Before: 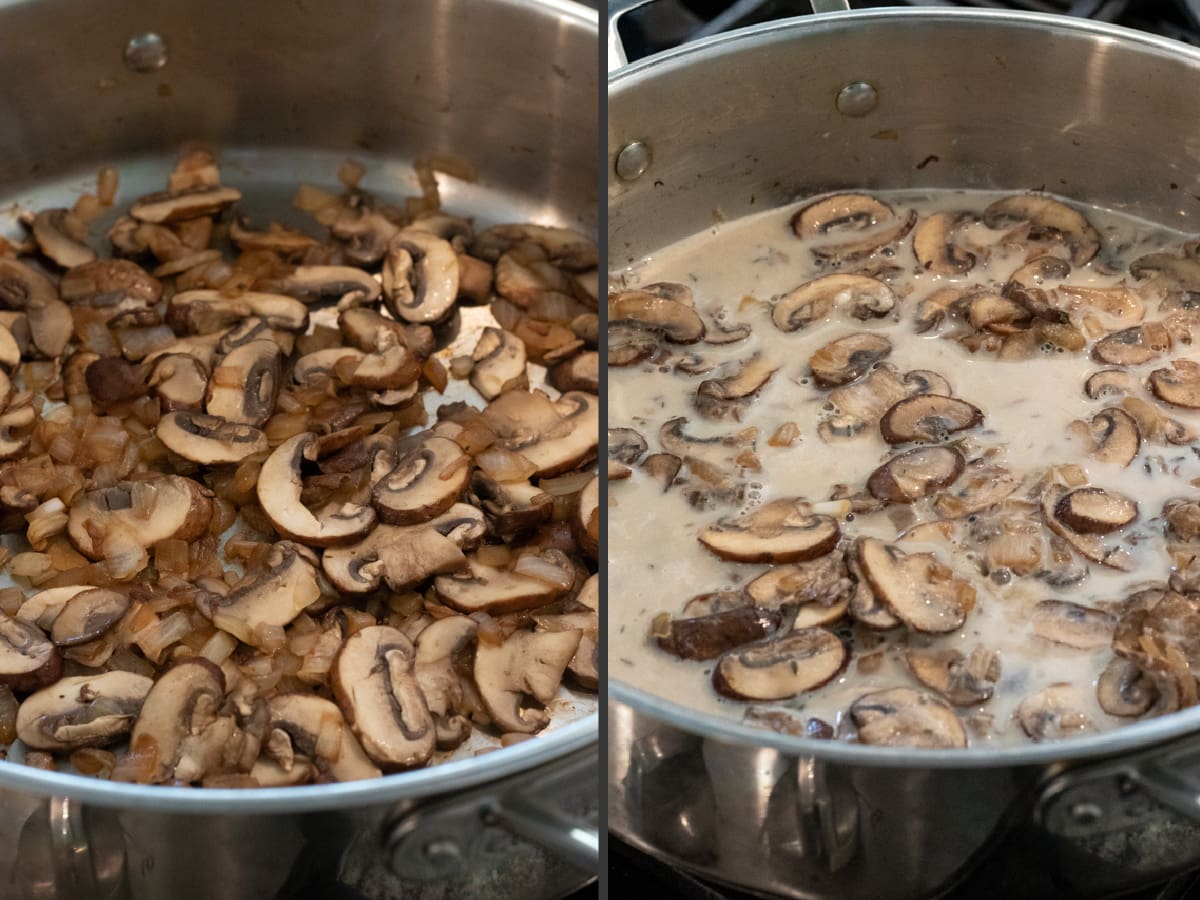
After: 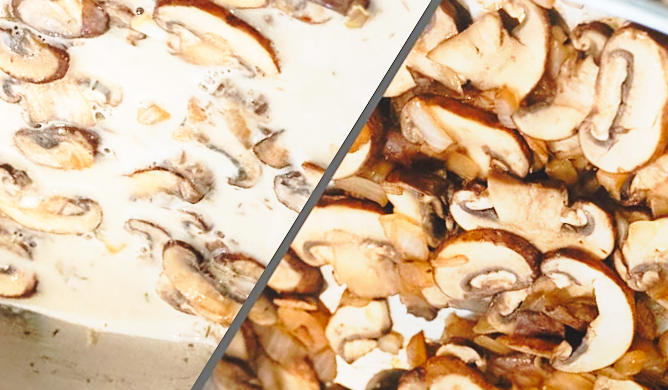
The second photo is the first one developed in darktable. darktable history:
exposure: black level correction 0, exposure 1 EV, compensate highlight preservation false
base curve: curves: ch0 [(0, 0) (0.036, 0.037) (0.121, 0.228) (0.46, 0.76) (0.859, 0.983) (1, 1)], preserve colors none
crop and rotate: angle 148.3°, left 9.088%, top 15.579%, right 4.443%, bottom 17.027%
sharpen: amount 0.208
color calibration: illuminant same as pipeline (D50), adaptation XYZ, x 0.347, y 0.359, temperature 5023.01 K
local contrast: highlights 70%, shadows 68%, detail 82%, midtone range 0.326
